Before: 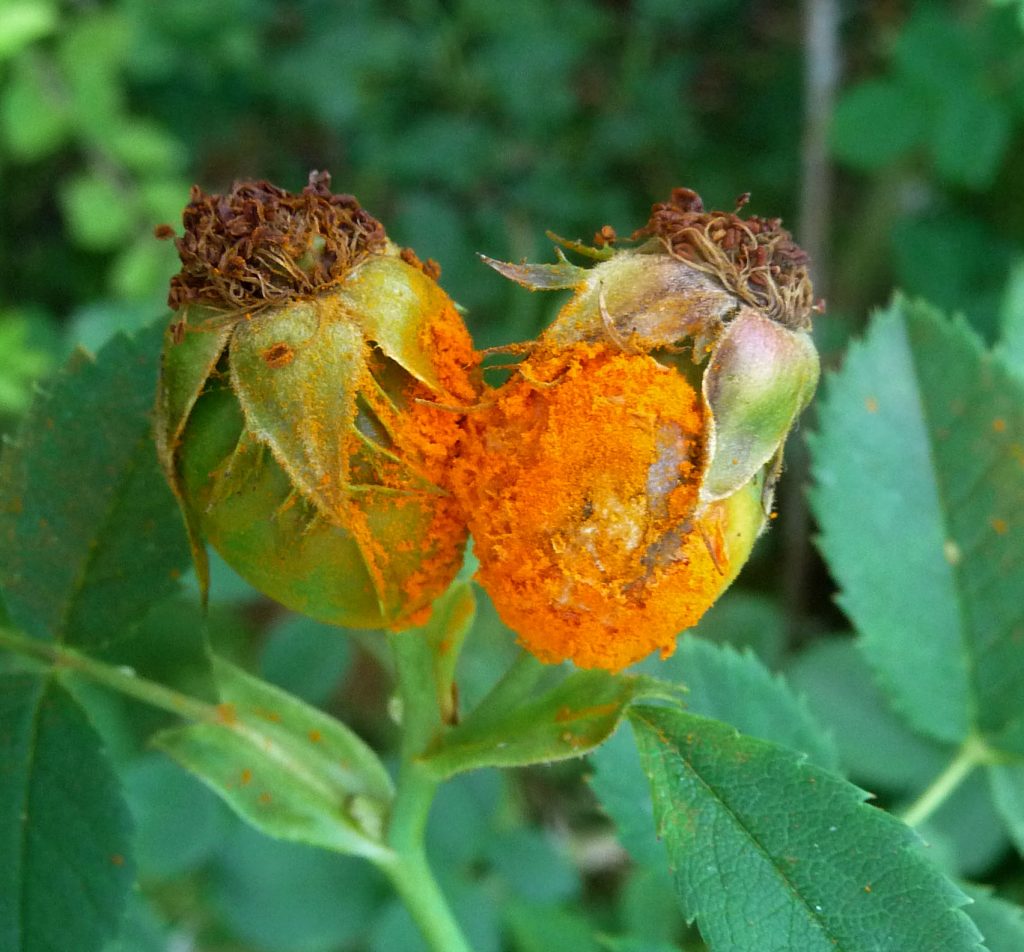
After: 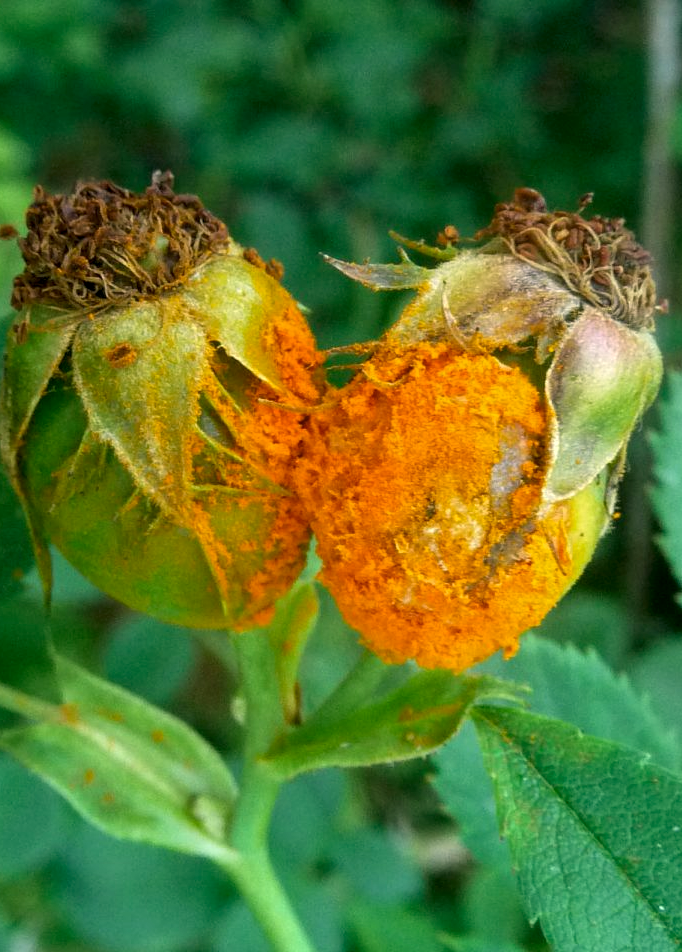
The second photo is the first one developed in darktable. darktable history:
color correction: highlights a* -0.397, highlights b* 9.44, shadows a* -8.94, shadows b* 1.28
crop and rotate: left 15.376%, right 17.963%
local contrast: on, module defaults
